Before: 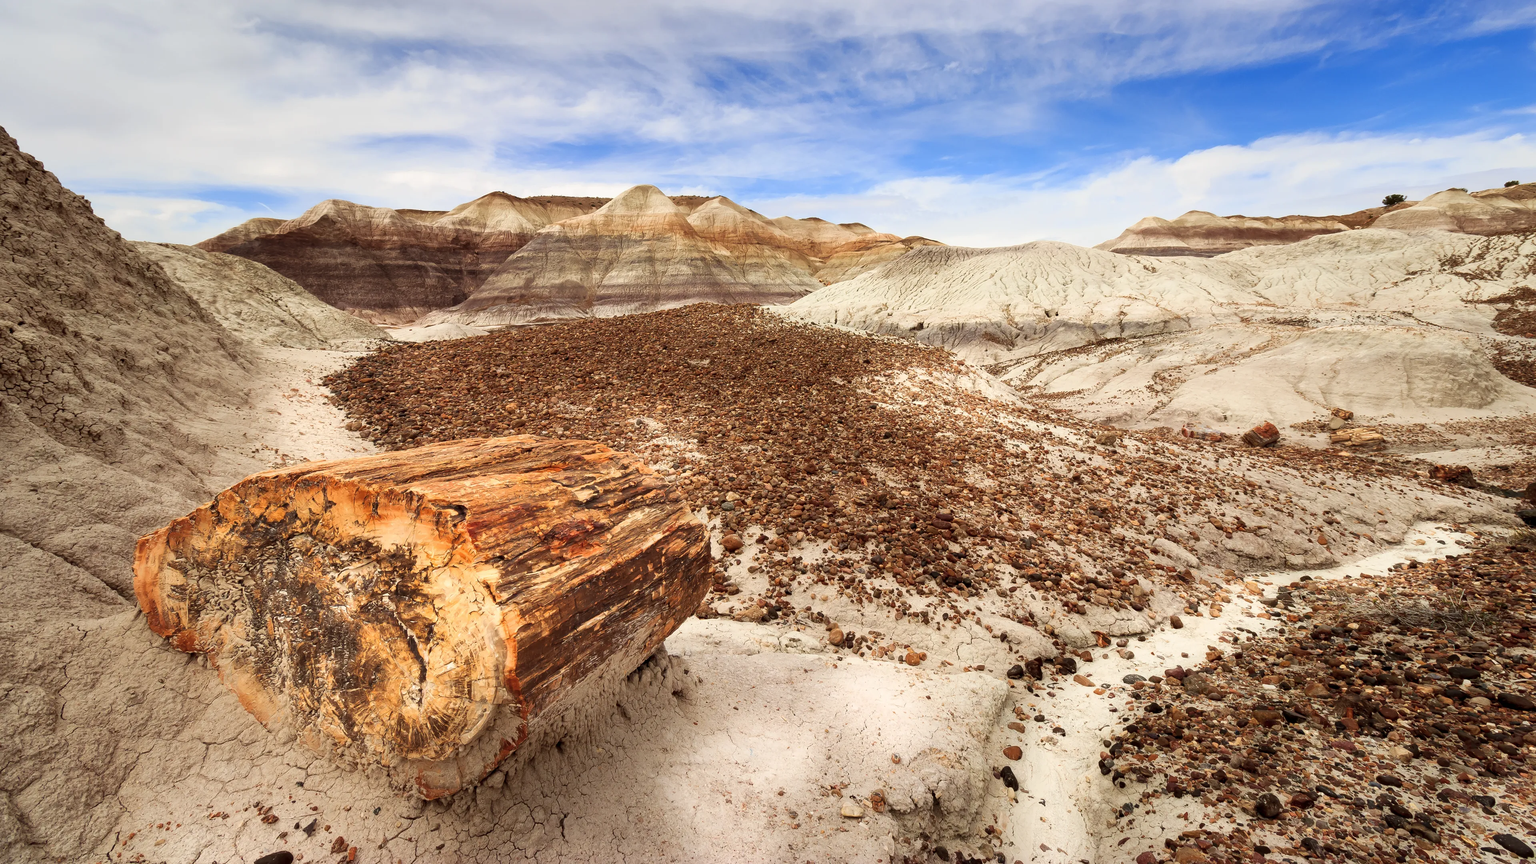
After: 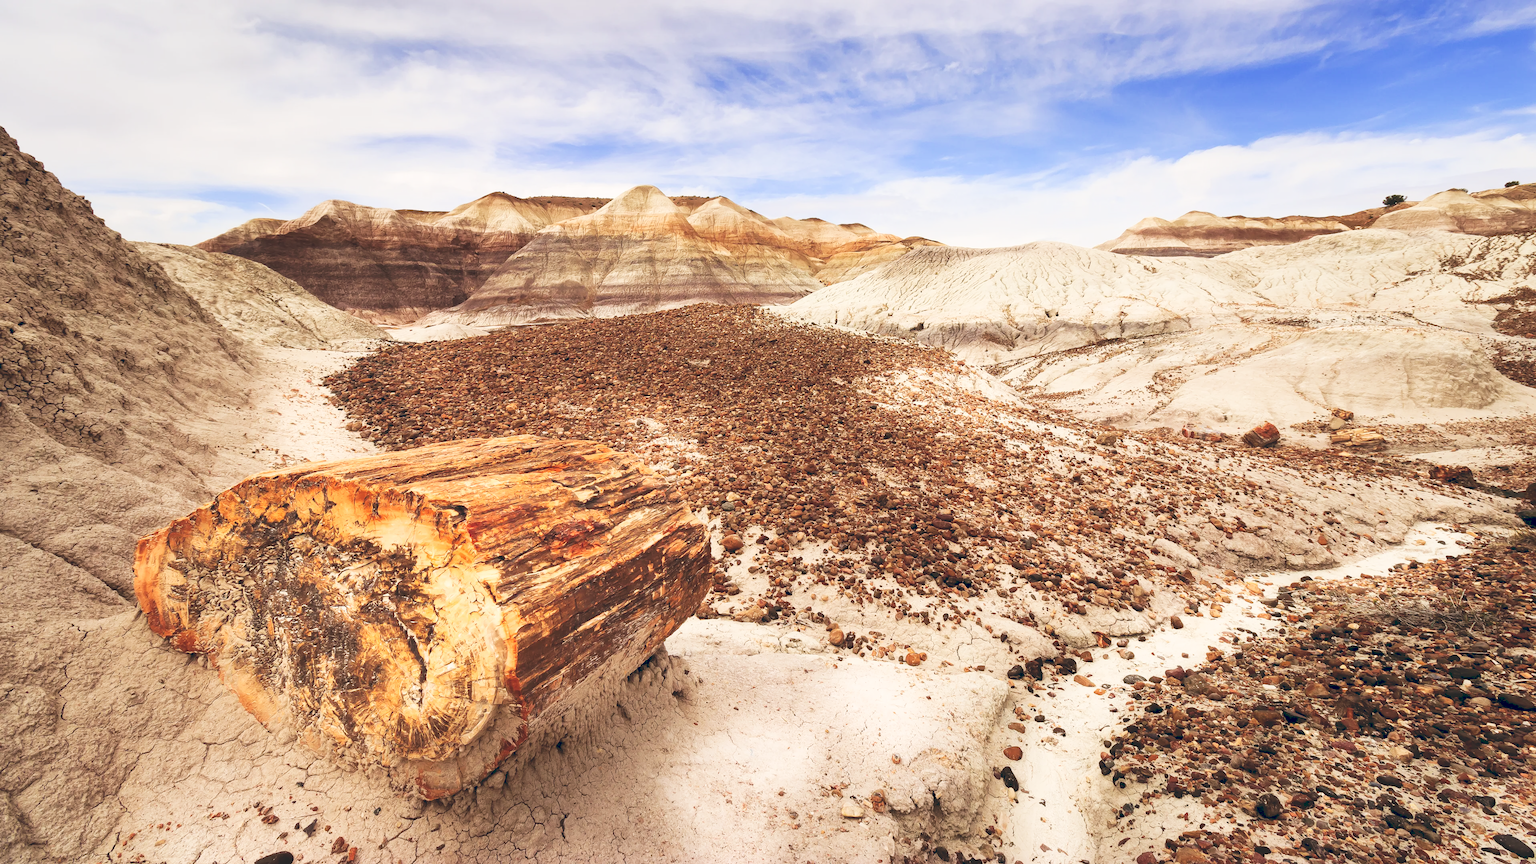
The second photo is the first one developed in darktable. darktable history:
color balance: lift [0.998, 0.998, 1.001, 1.002], gamma [0.995, 1.025, 0.992, 0.975], gain [0.995, 1.02, 0.997, 0.98]
tone curve: curves: ch0 [(0, 0) (0.003, 0.156) (0.011, 0.156) (0.025, 0.161) (0.044, 0.164) (0.069, 0.178) (0.1, 0.201) (0.136, 0.229) (0.177, 0.263) (0.224, 0.301) (0.277, 0.355) (0.335, 0.415) (0.399, 0.48) (0.468, 0.561) (0.543, 0.647) (0.623, 0.735) (0.709, 0.819) (0.801, 0.893) (0.898, 0.953) (1, 1)], preserve colors none
